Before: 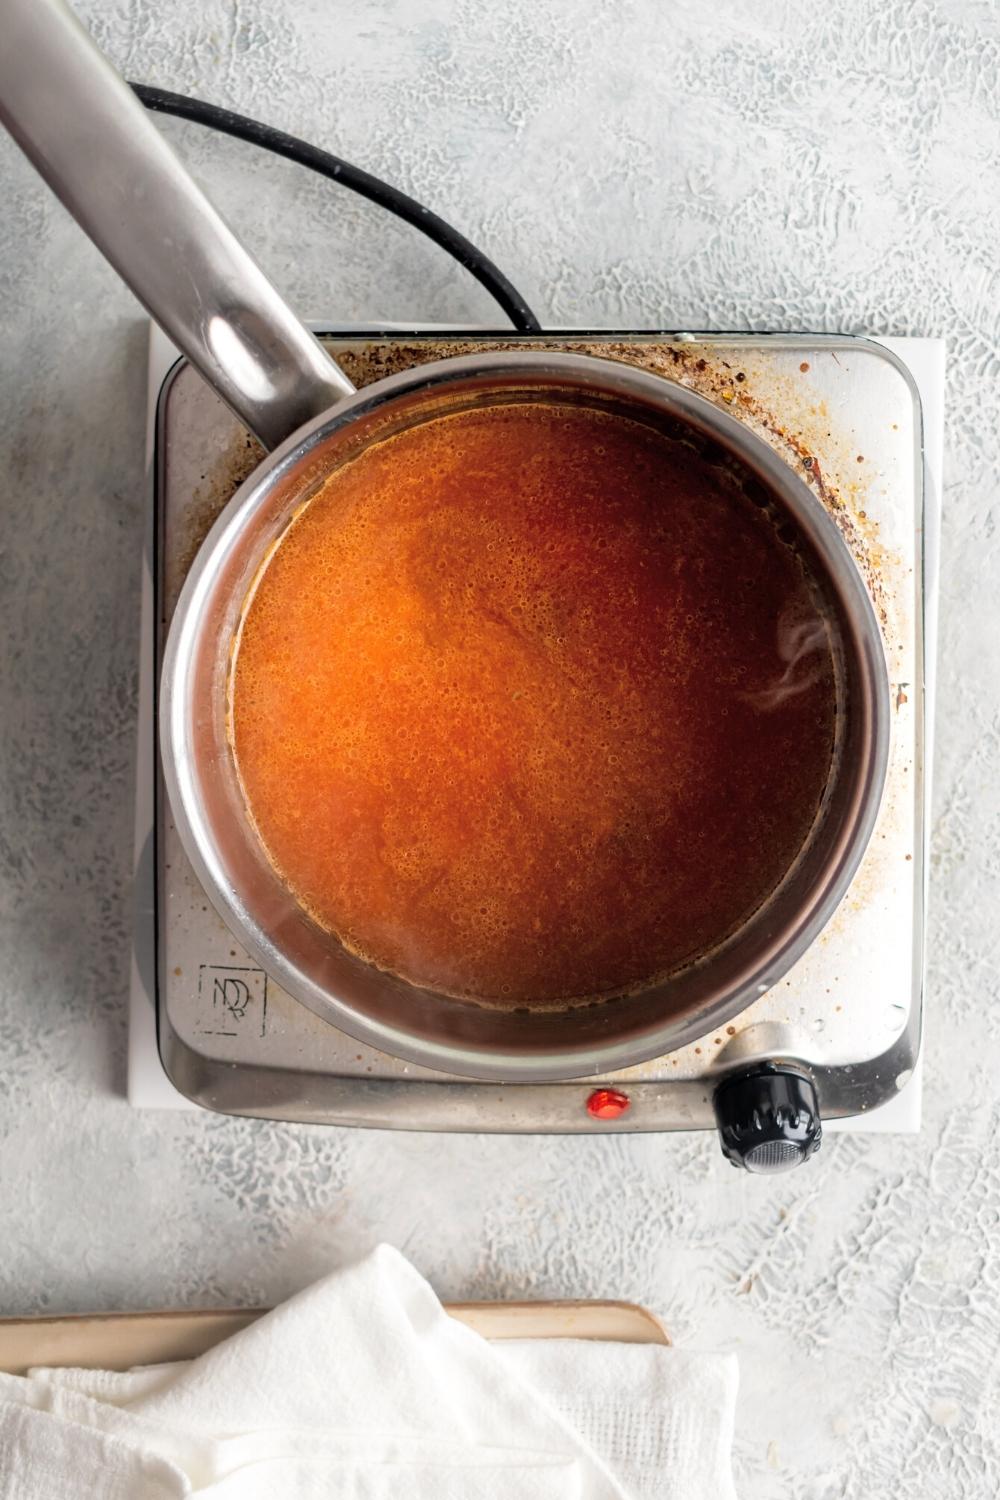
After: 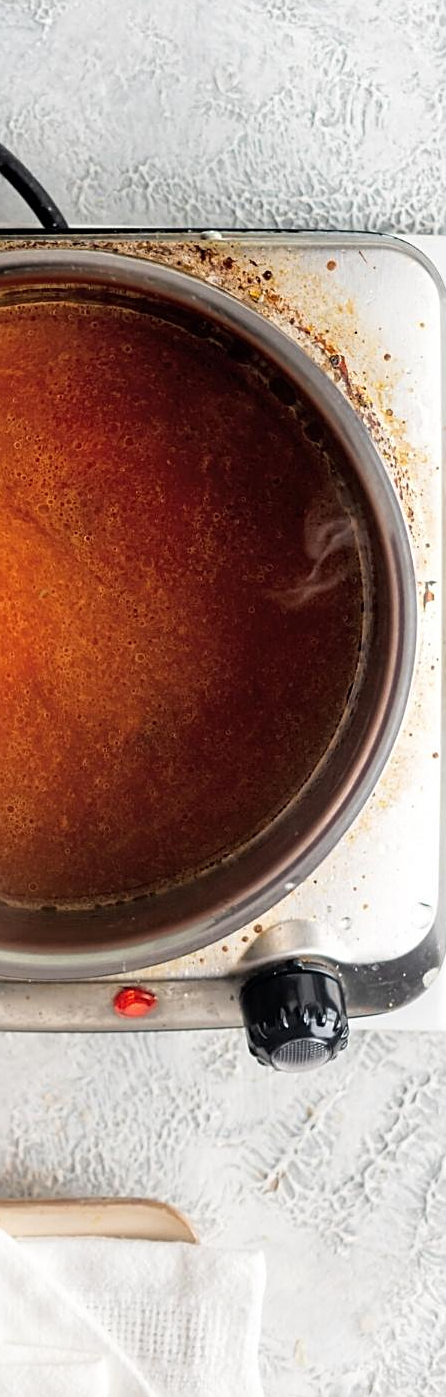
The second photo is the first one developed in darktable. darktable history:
sharpen: amount 0.467
crop: left 47.302%, top 6.841%, right 8.008%
